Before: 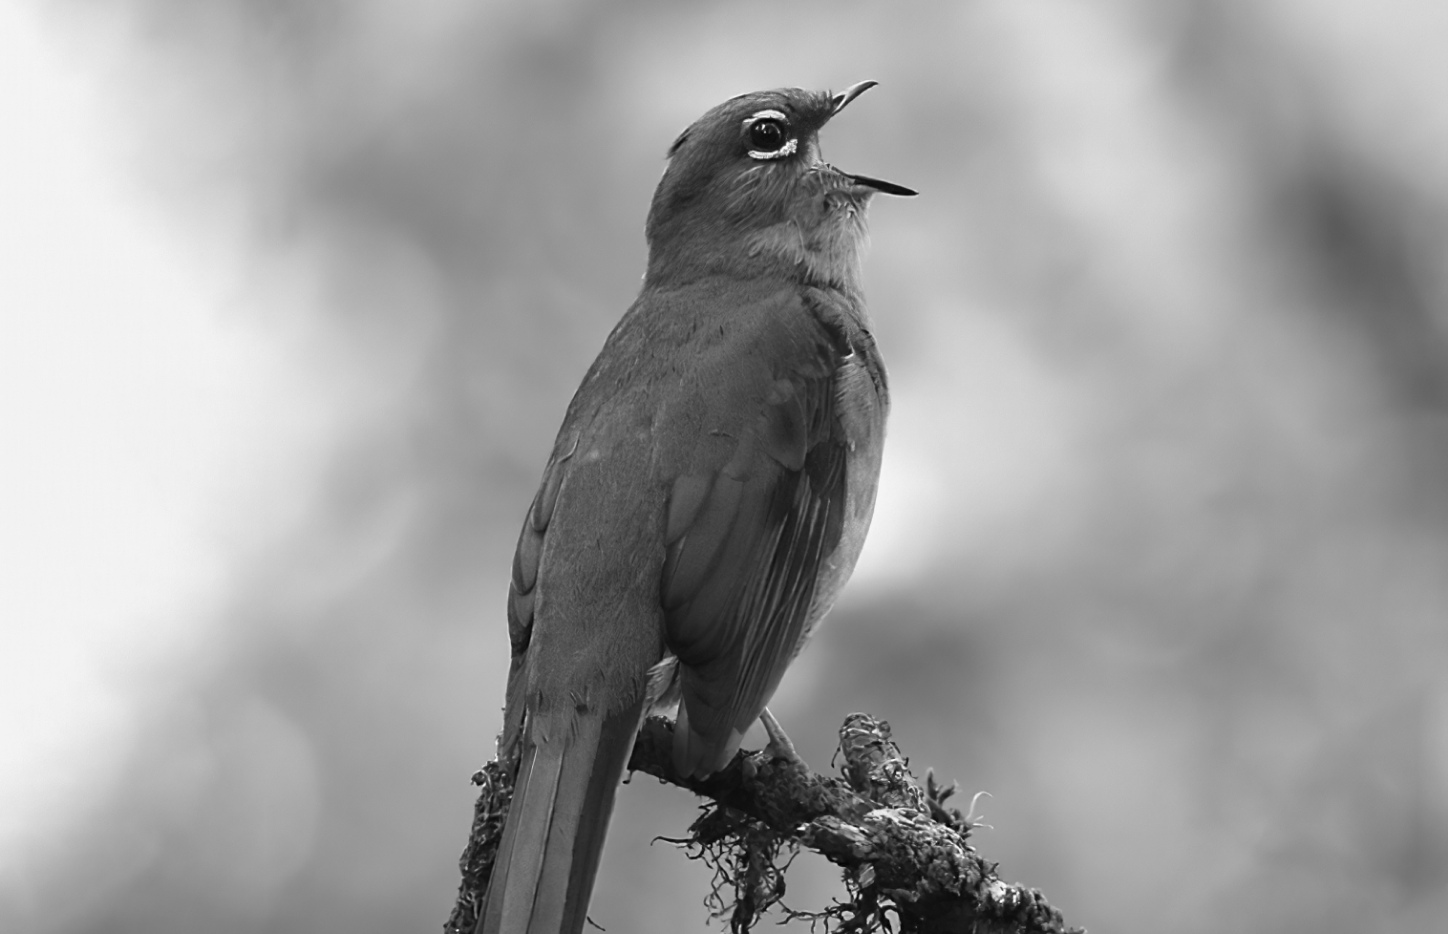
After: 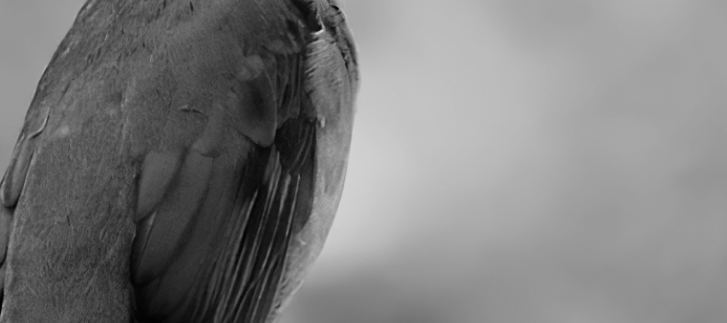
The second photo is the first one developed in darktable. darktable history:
filmic rgb: black relative exposure -7.75 EV, white relative exposure 4.4 EV, threshold 3 EV, hardness 3.76, latitude 38.11%, contrast 0.966, highlights saturation mix 10%, shadows ↔ highlights balance 4.59%, color science v4 (2020), enable highlight reconstruction true
crop: left 36.607%, top 34.735%, right 13.146%, bottom 30.611%
